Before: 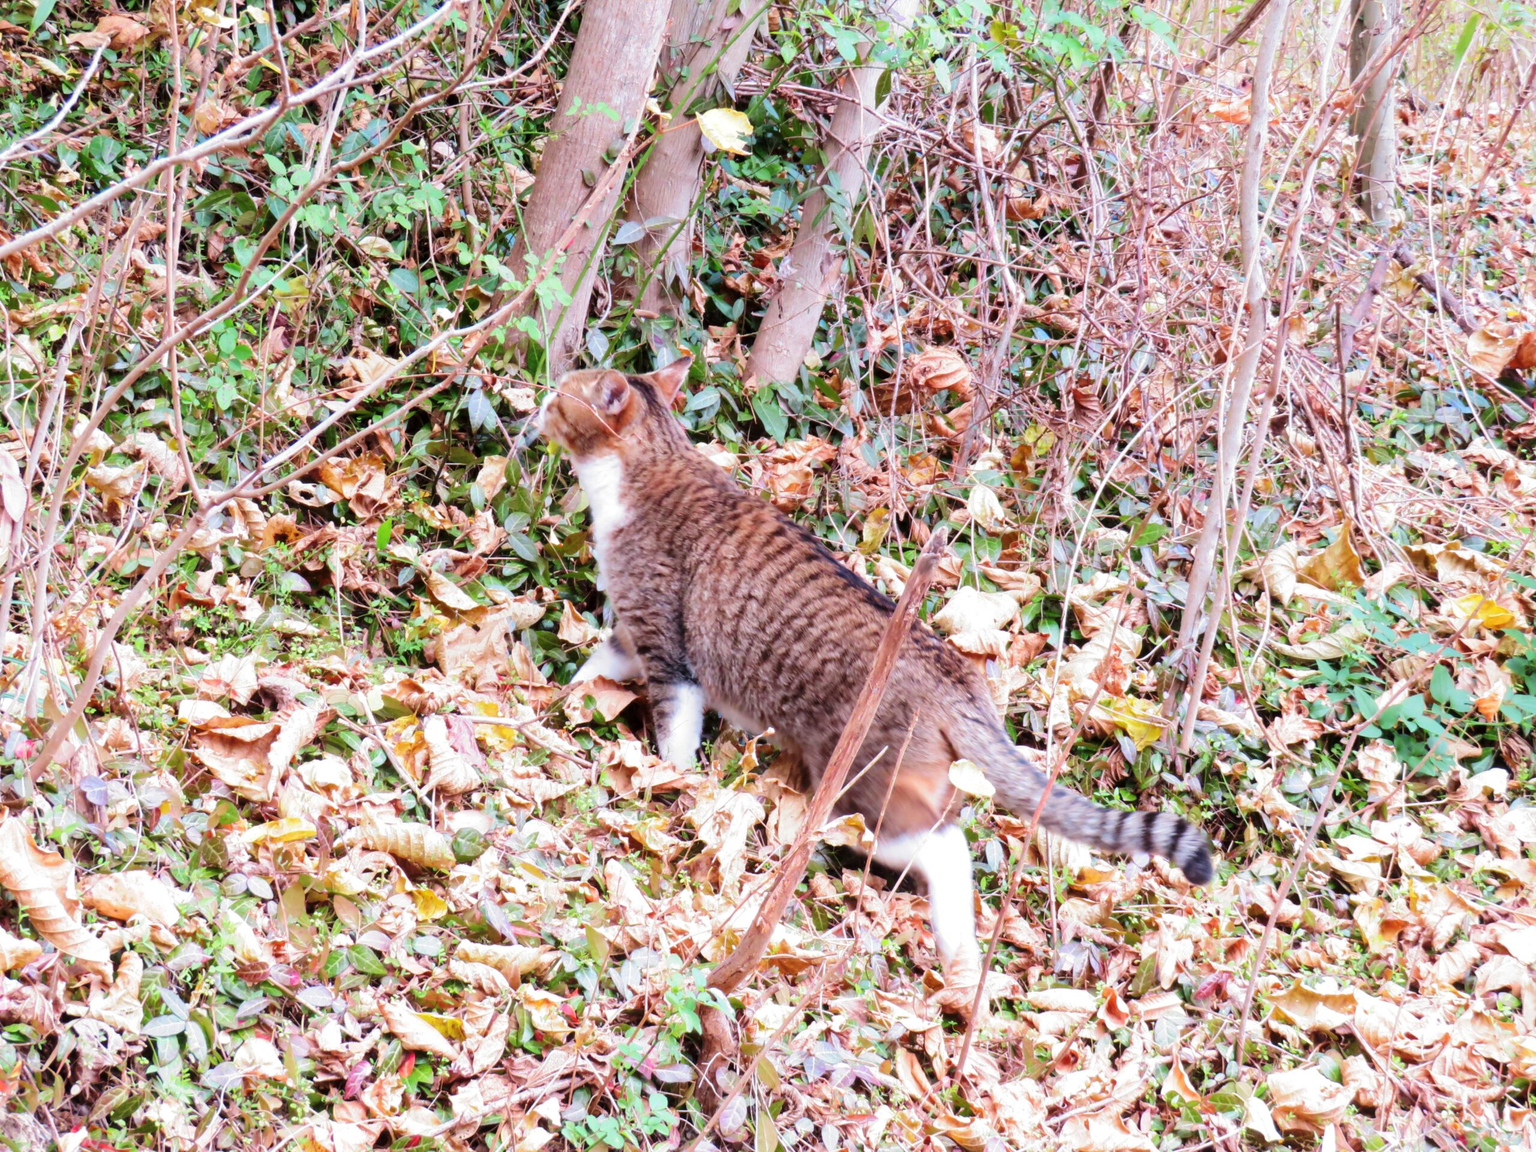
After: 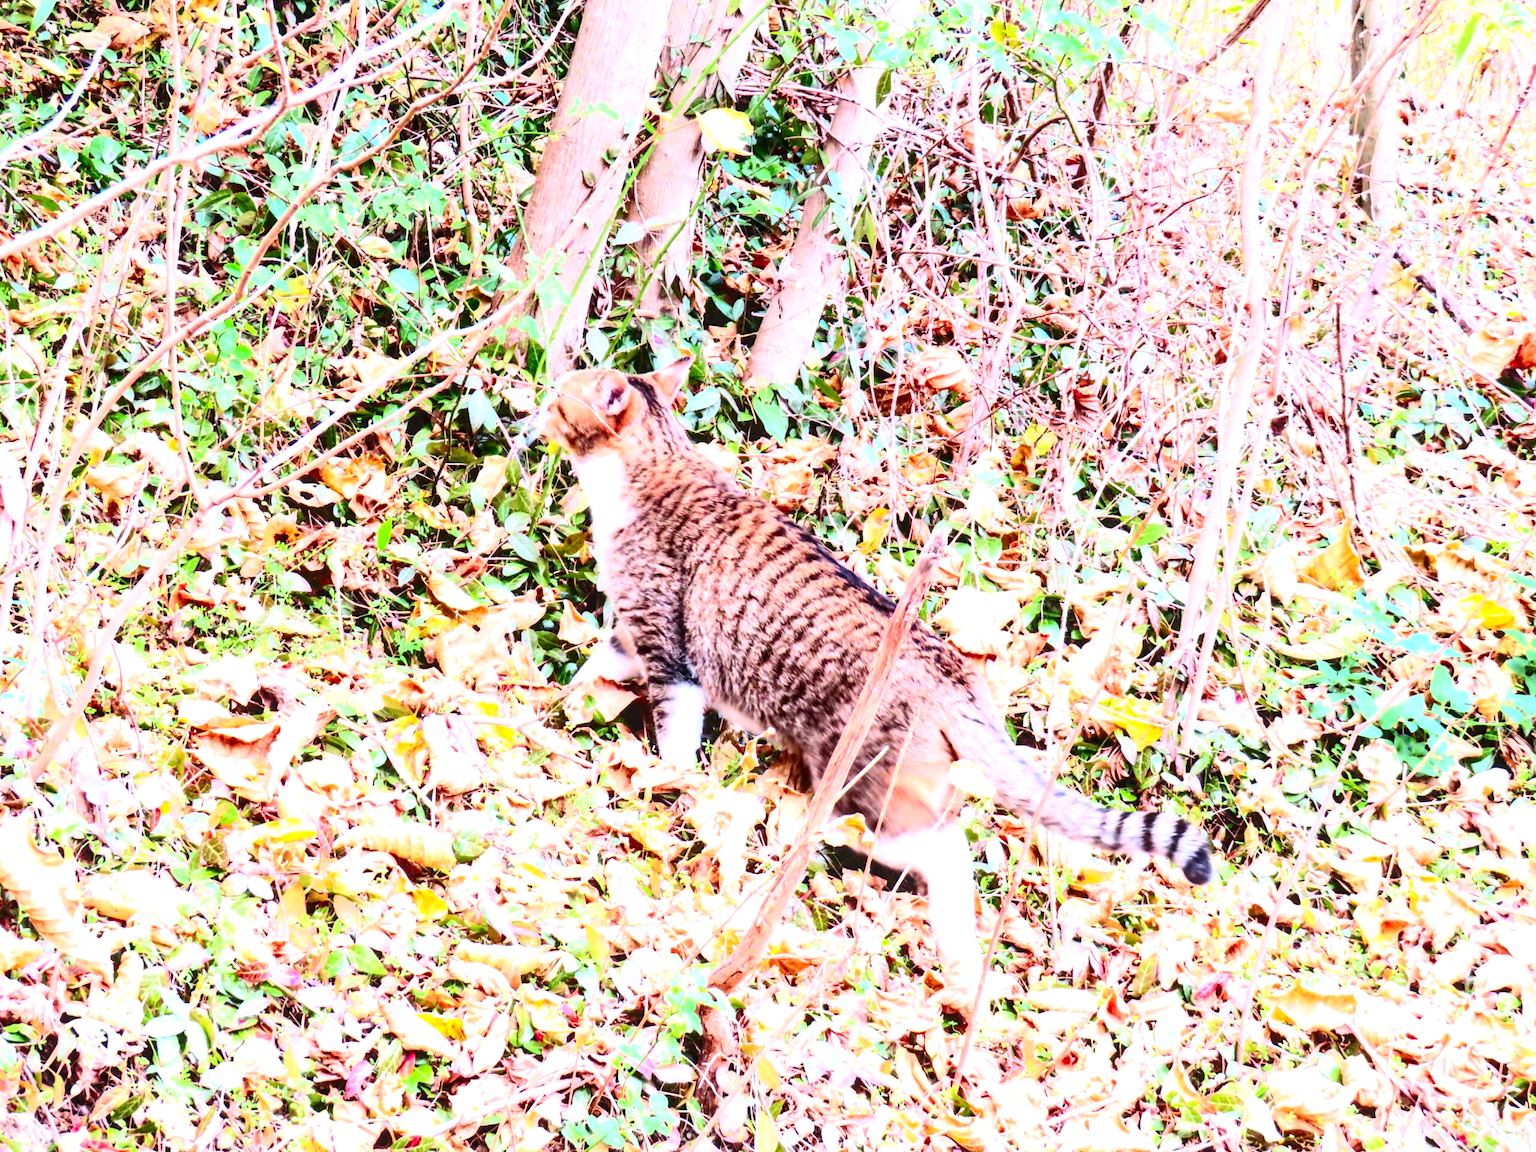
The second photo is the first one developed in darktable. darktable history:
contrast brightness saturation: contrast 0.4, brightness 0.05, saturation 0.25
local contrast: detail 130%
exposure: black level correction 0, exposure 0.7 EV, compensate exposure bias true, compensate highlight preservation false
